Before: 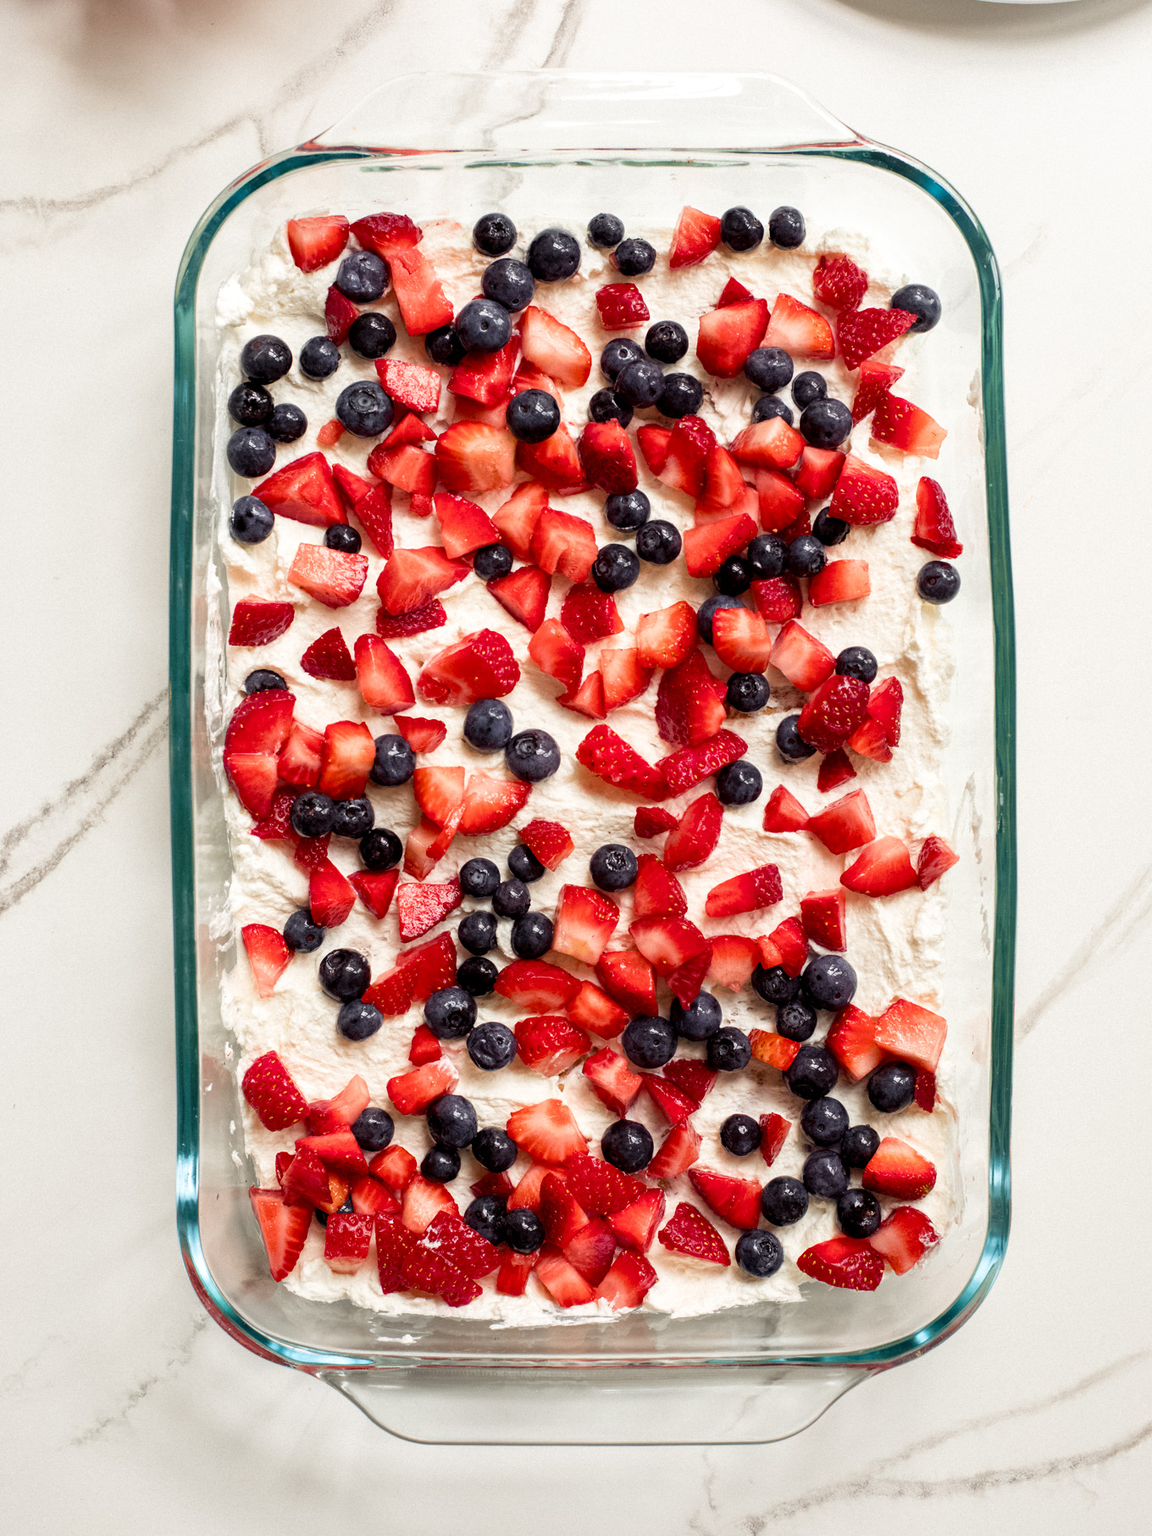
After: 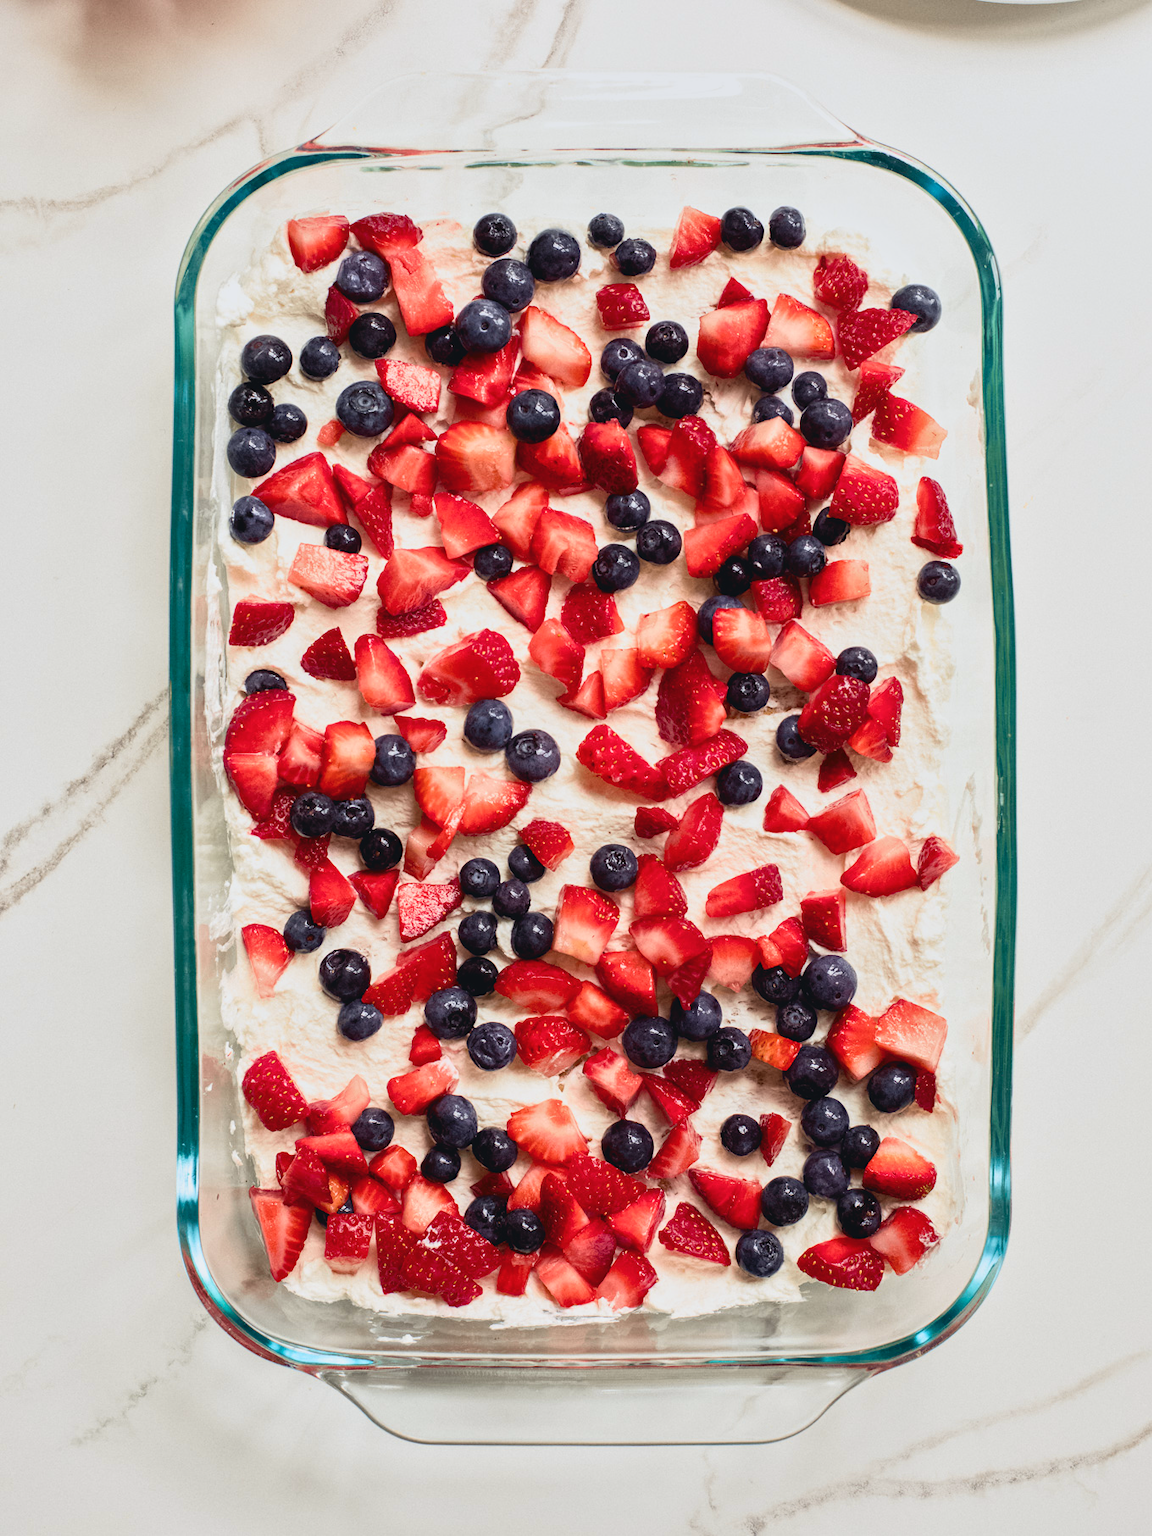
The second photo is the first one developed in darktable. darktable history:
tone curve: curves: ch0 [(0, 0.045) (0.155, 0.169) (0.46, 0.466) (0.751, 0.788) (1, 0.961)]; ch1 [(0, 0) (0.43, 0.408) (0.472, 0.469) (0.505, 0.503) (0.553, 0.563) (0.592, 0.581) (0.631, 0.625) (1, 1)]; ch2 [(0, 0) (0.505, 0.495) (0.55, 0.557) (0.583, 0.573) (1, 1)], color space Lab, independent channels, preserve colors none
tone equalizer: -8 EV -0.002 EV, -7 EV 0.005 EV, -6 EV -0.009 EV, -5 EV 0.011 EV, -4 EV -0.012 EV, -3 EV 0.007 EV, -2 EV -0.062 EV, -1 EV -0.293 EV, +0 EV -0.582 EV, smoothing diameter 2%, edges refinement/feathering 20, mask exposure compensation -1.57 EV, filter diffusion 5
